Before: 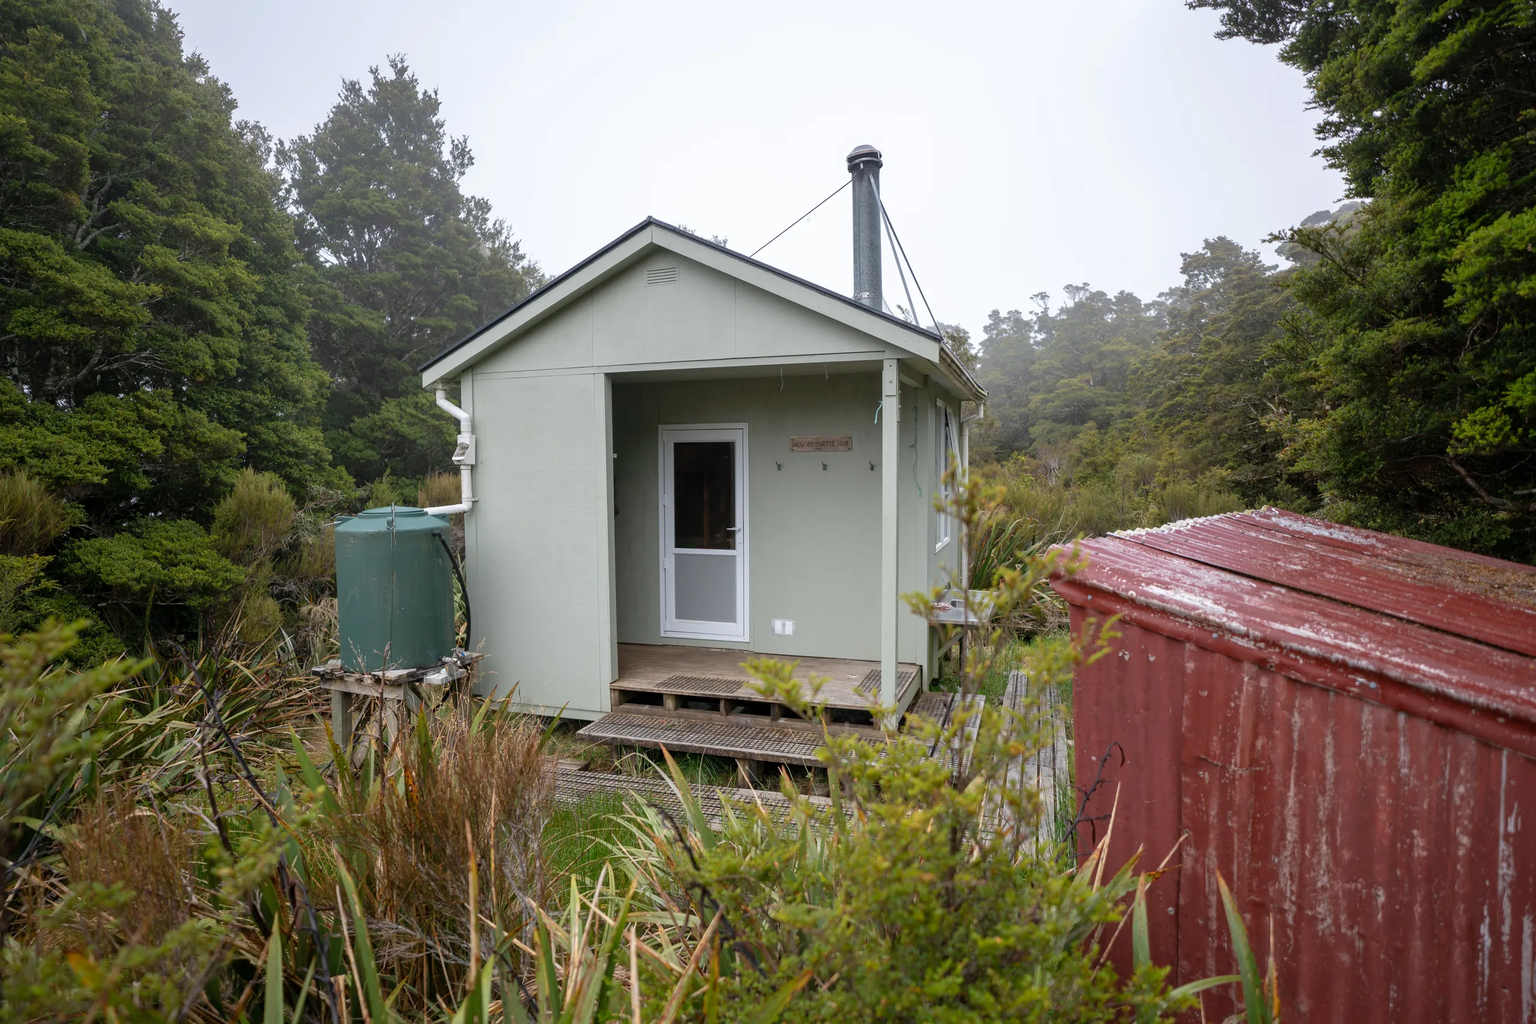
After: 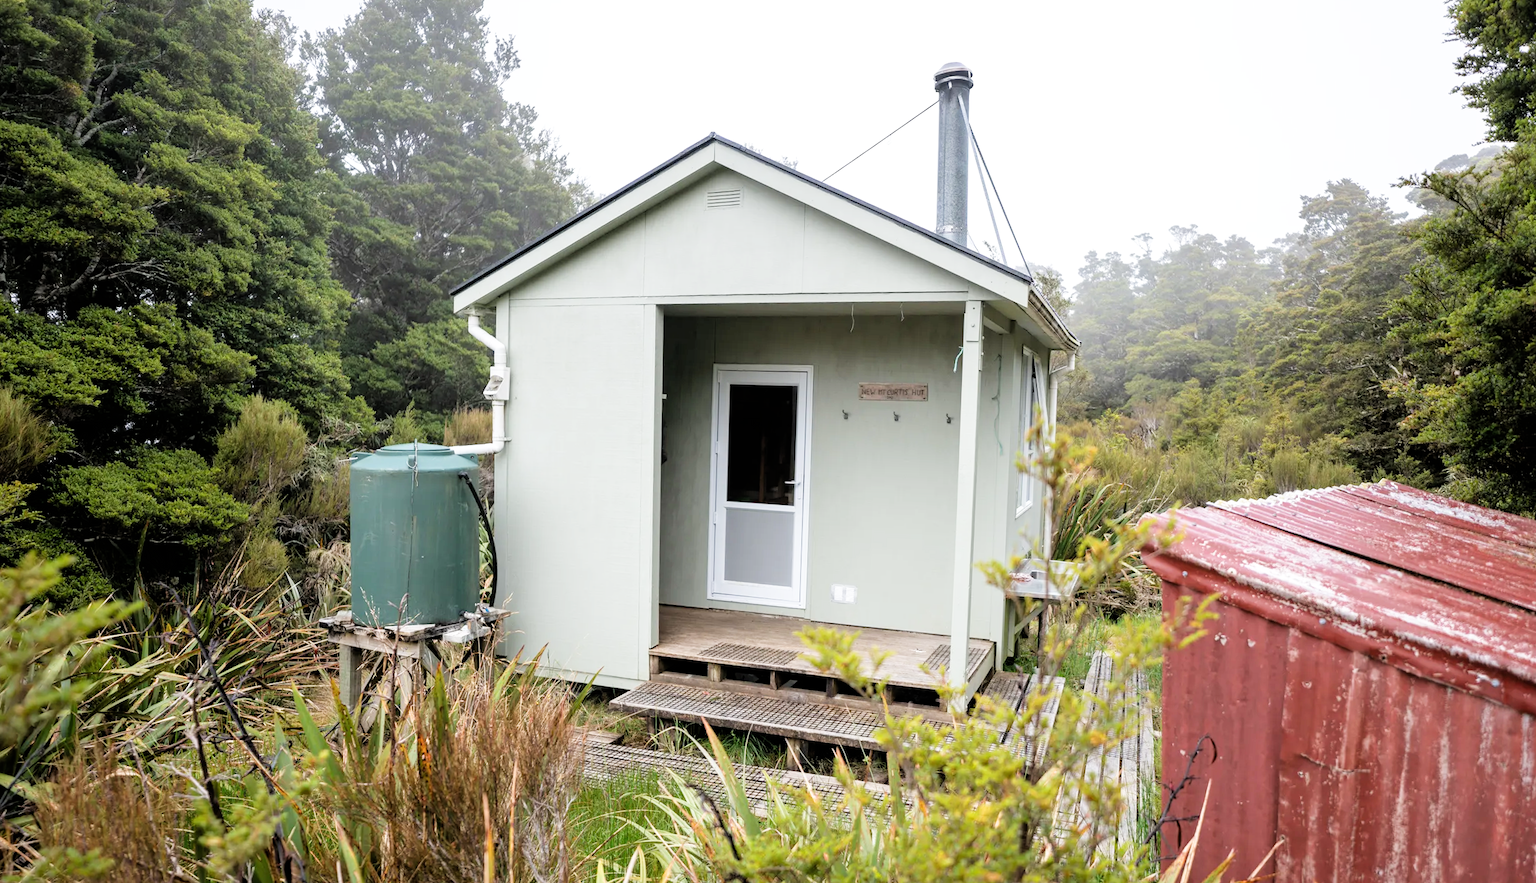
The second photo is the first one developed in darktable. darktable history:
filmic rgb: black relative exposure -5 EV, white relative exposure 3.5 EV, hardness 3.19, contrast 1.2, highlights saturation mix -50%
crop and rotate: left 2.425%, top 11.305%, right 9.6%, bottom 15.08%
exposure: black level correction 0, exposure 1.1 EV, compensate exposure bias true, compensate highlight preservation false
rotate and perspective: rotation 2.17°, automatic cropping off
tone equalizer: on, module defaults
